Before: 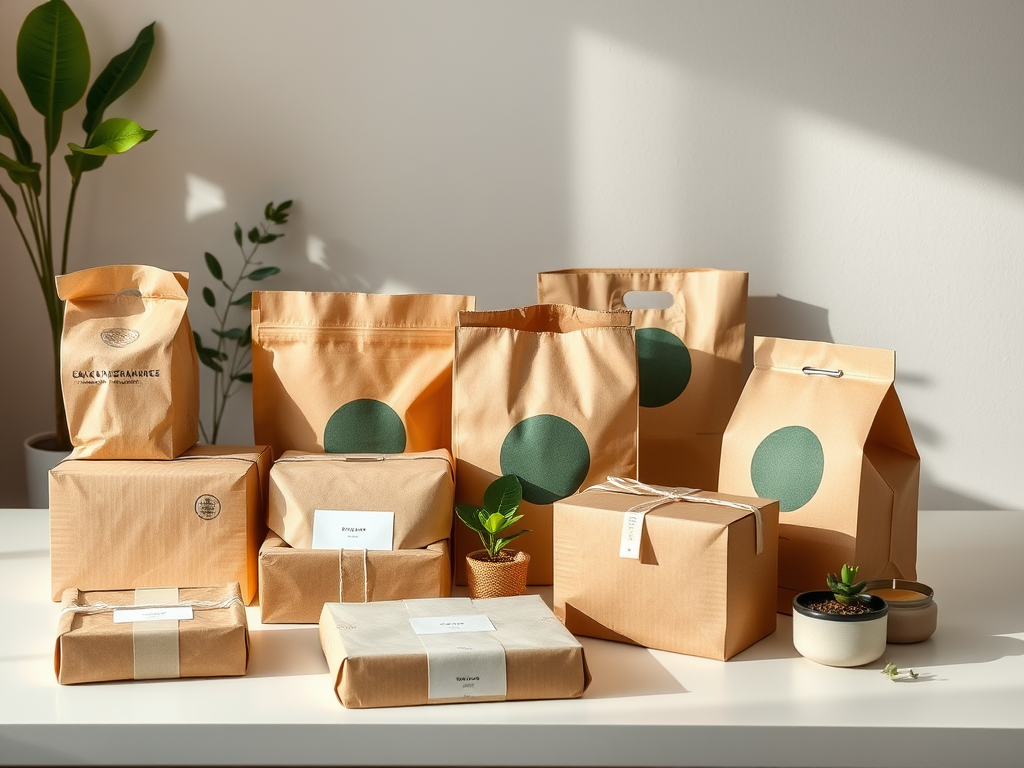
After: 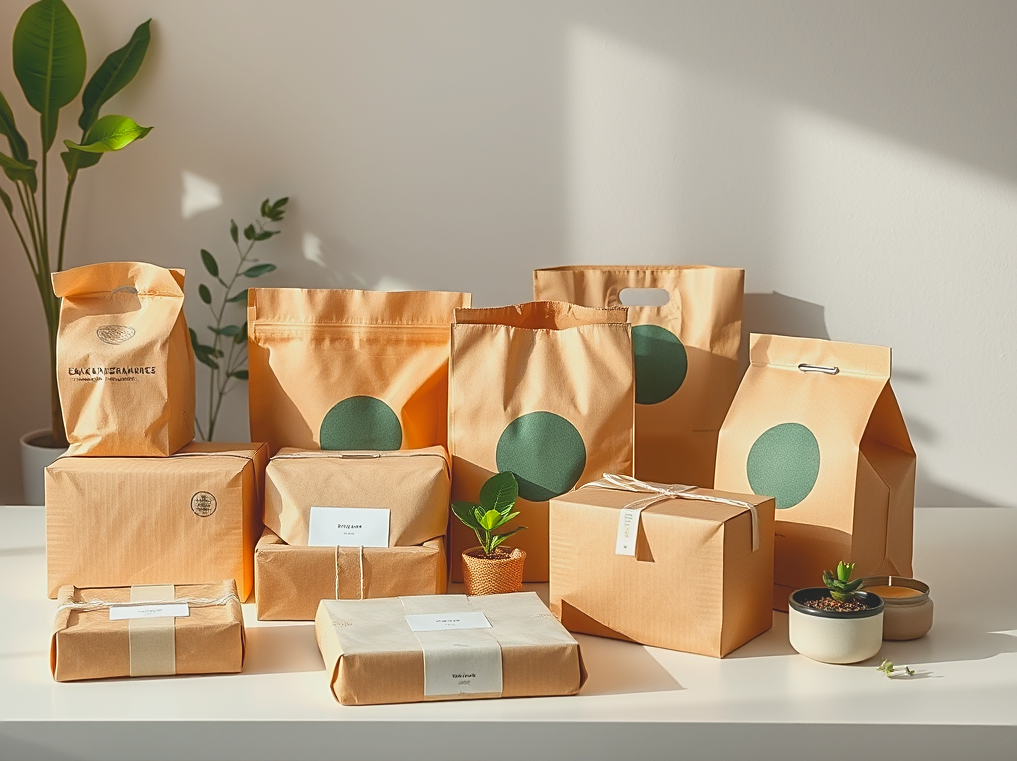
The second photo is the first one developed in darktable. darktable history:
crop: left 0.434%, top 0.485%, right 0.244%, bottom 0.386%
contrast brightness saturation: contrast -0.28
sharpen: on, module defaults
exposure: exposure 0.376 EV, compensate highlight preservation false
